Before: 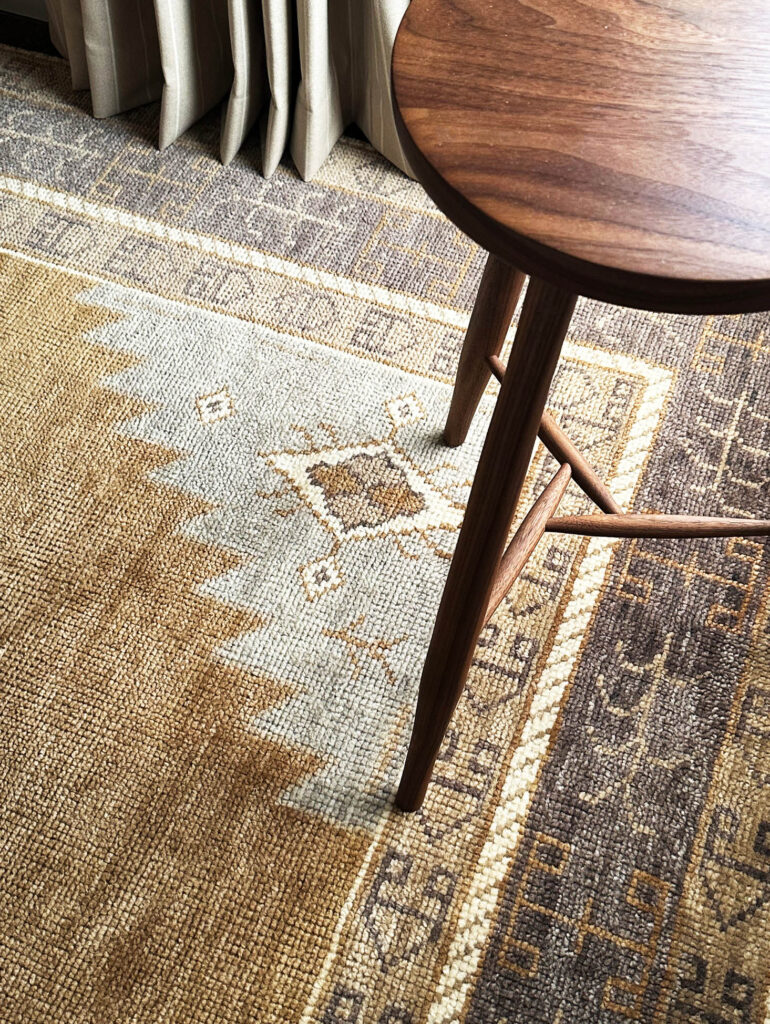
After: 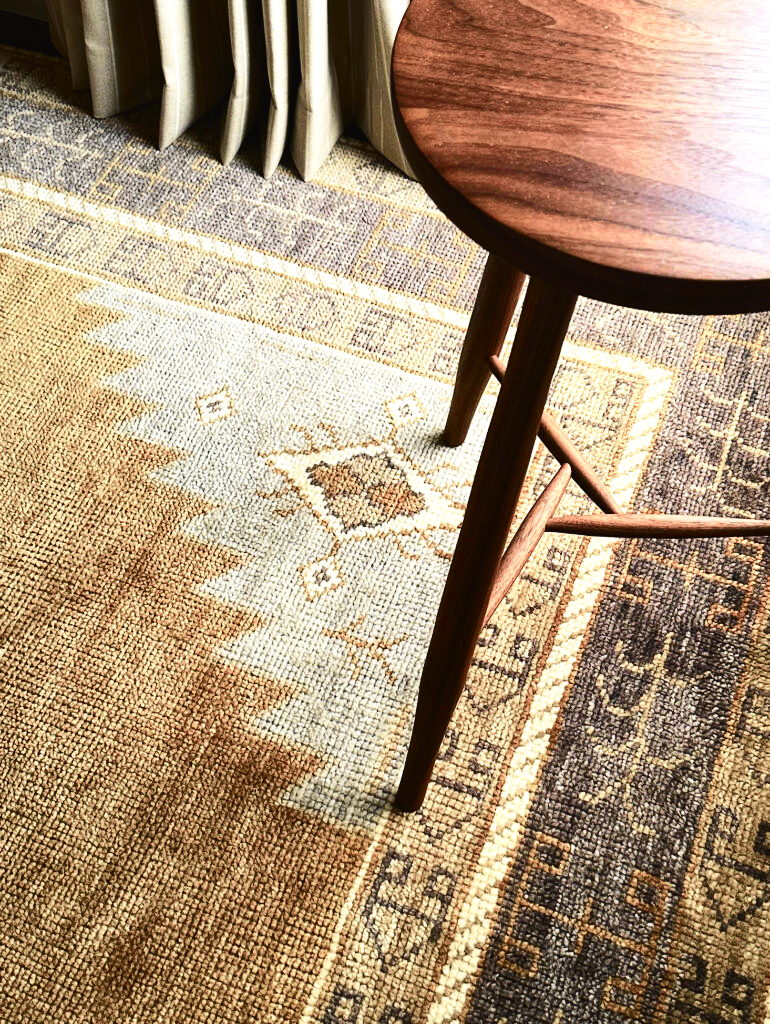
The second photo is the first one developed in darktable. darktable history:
tone curve: curves: ch0 [(0, 0.021) (0.049, 0.044) (0.158, 0.113) (0.351, 0.331) (0.485, 0.505) (0.656, 0.696) (0.868, 0.887) (1, 0.969)]; ch1 [(0, 0) (0.322, 0.328) (0.434, 0.438) (0.473, 0.477) (0.502, 0.503) (0.522, 0.526) (0.564, 0.591) (0.602, 0.632) (0.677, 0.701) (0.859, 0.885) (1, 1)]; ch2 [(0, 0) (0.33, 0.301) (0.452, 0.434) (0.502, 0.505) (0.535, 0.554) (0.565, 0.598) (0.618, 0.629) (1, 1)], color space Lab, independent channels, preserve colors none
tone equalizer: -8 EV -0.417 EV, -7 EV -0.389 EV, -6 EV -0.333 EV, -5 EV -0.222 EV, -3 EV 0.222 EV, -2 EV 0.333 EV, -1 EV 0.389 EV, +0 EV 0.417 EV, edges refinement/feathering 500, mask exposure compensation -1.57 EV, preserve details no
